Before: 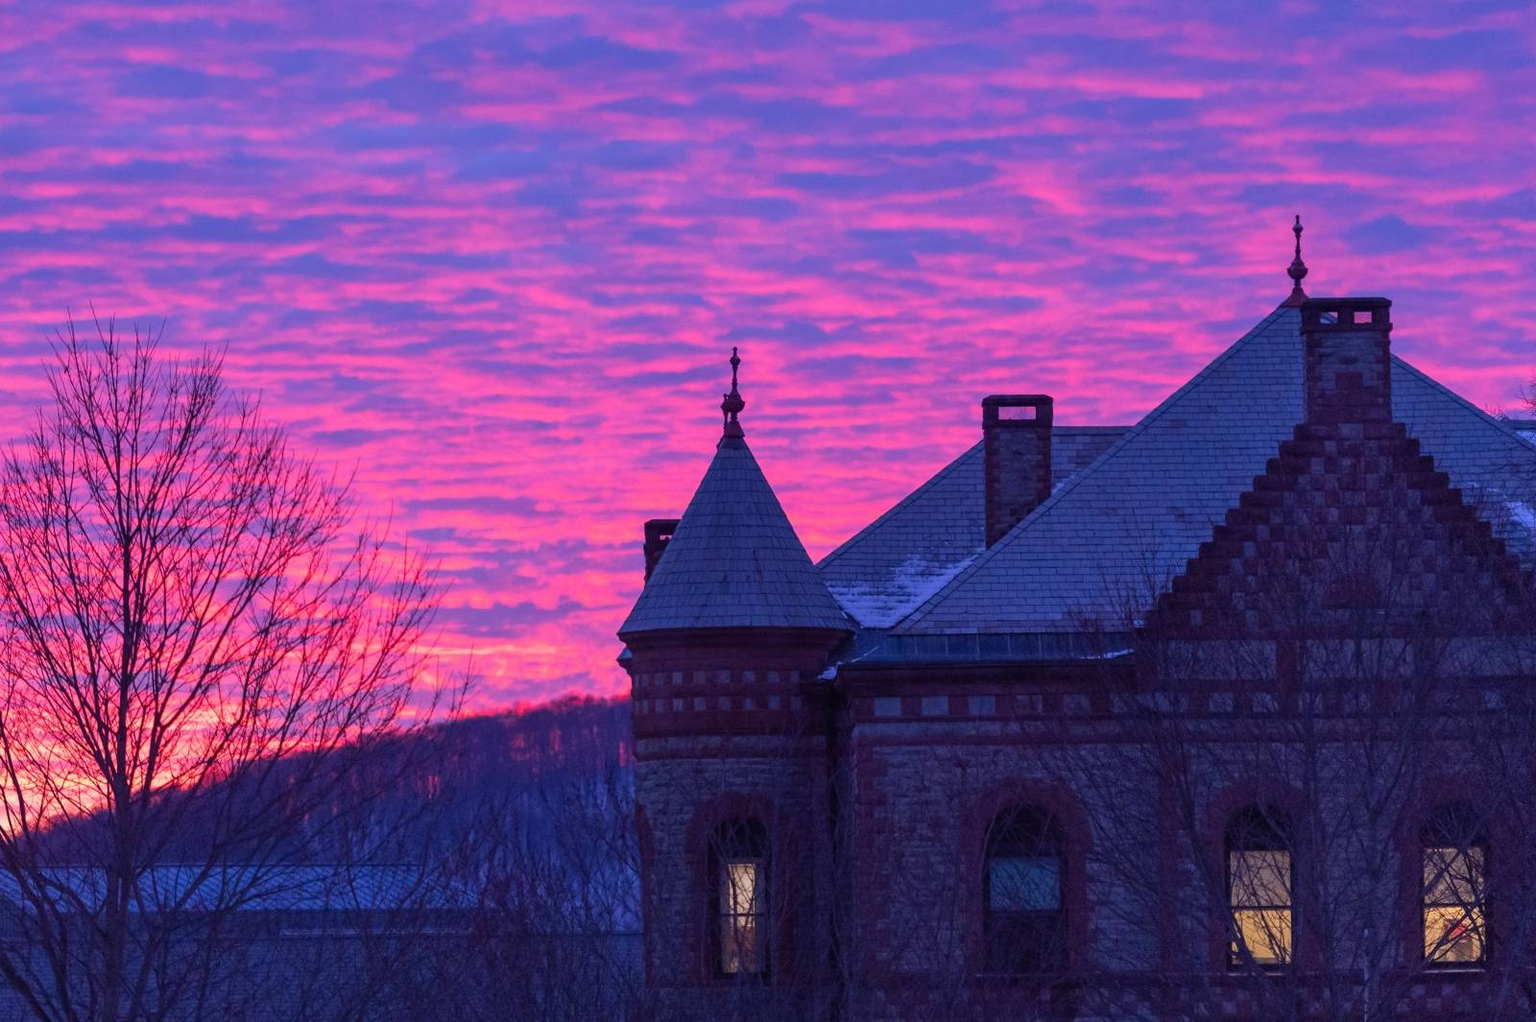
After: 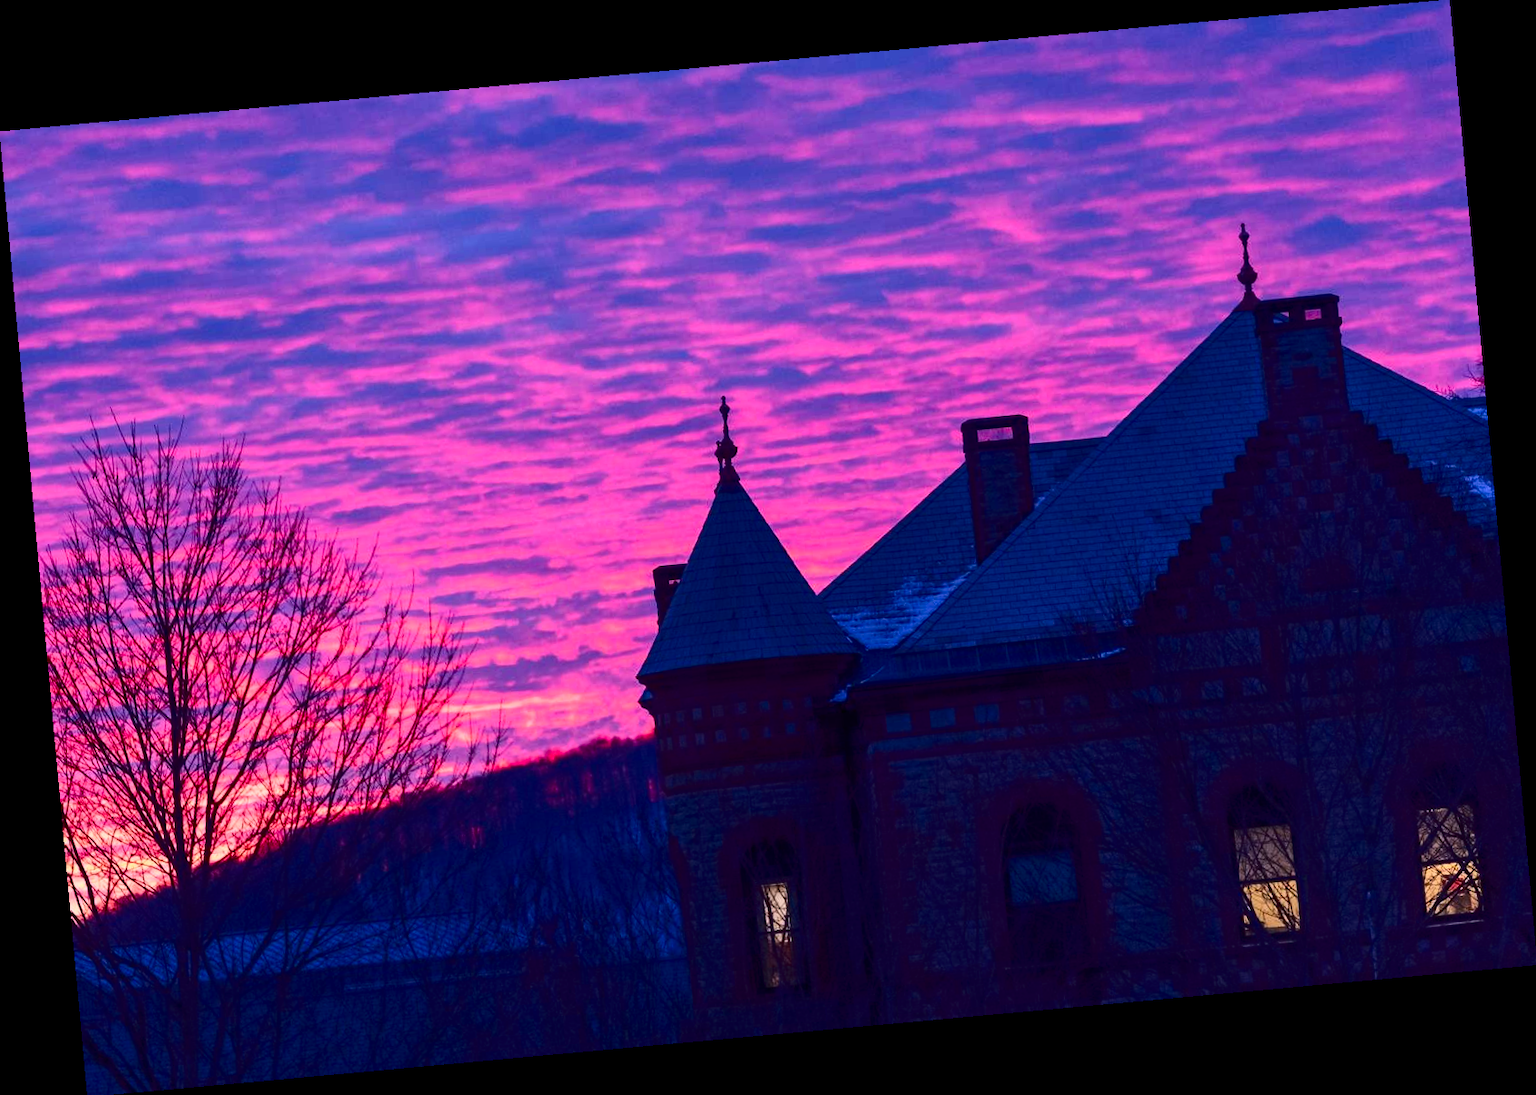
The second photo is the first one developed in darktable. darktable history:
rotate and perspective: rotation -5.2°, automatic cropping off
contrast brightness saturation: contrast 0.32, brightness -0.08, saturation 0.17
